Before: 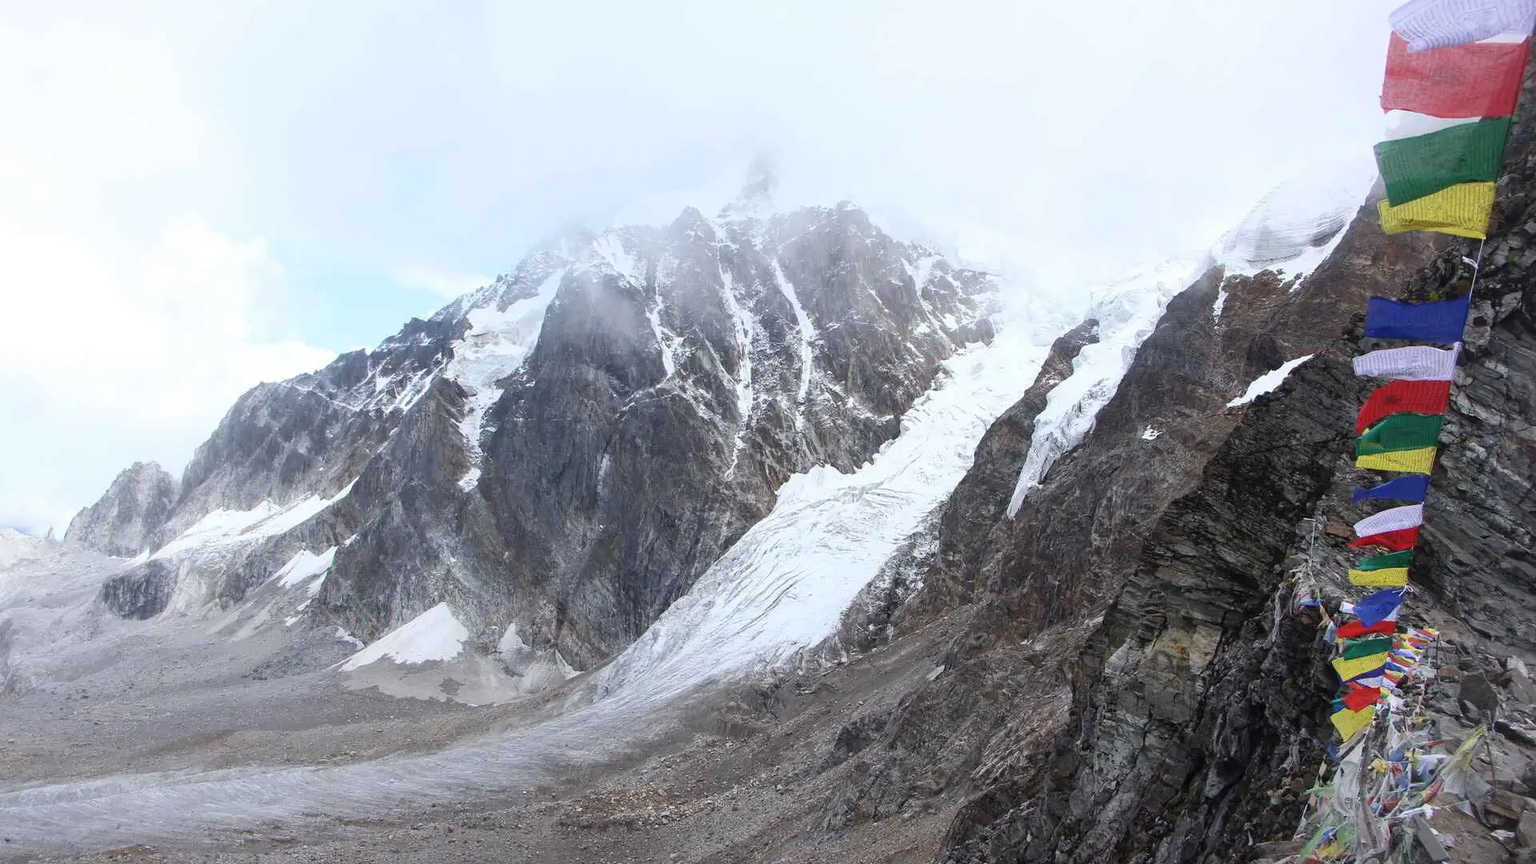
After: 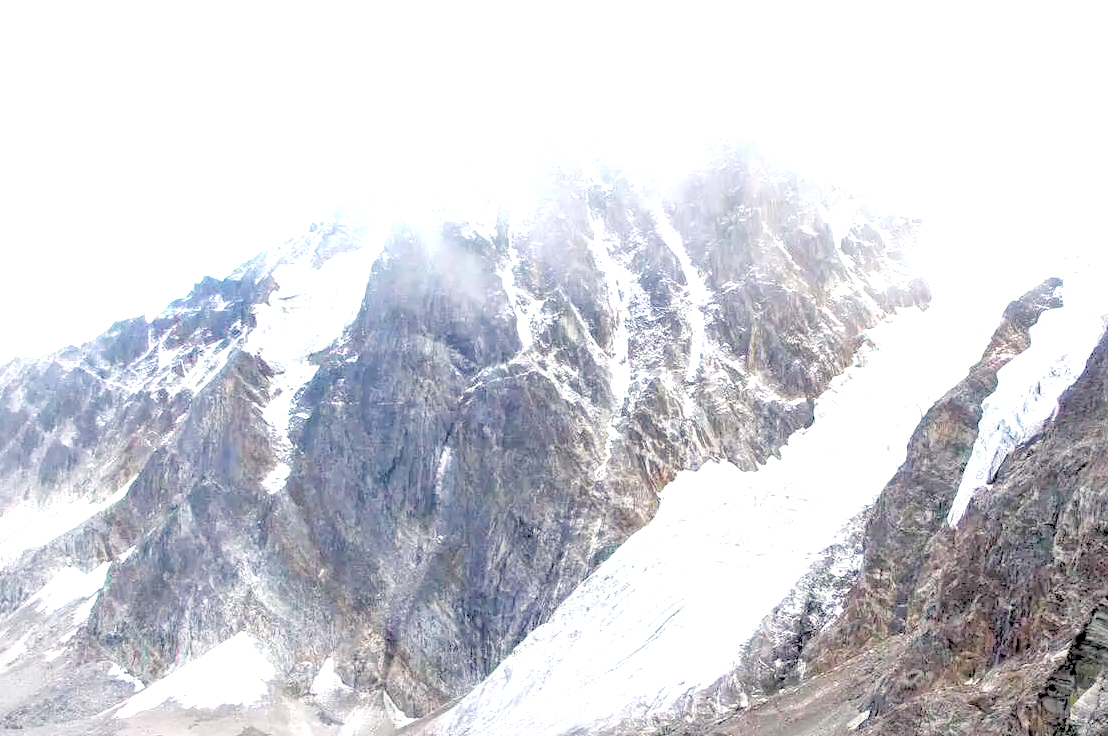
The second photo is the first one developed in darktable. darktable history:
crop: left 16.202%, top 11.208%, right 26.045%, bottom 20.557%
exposure: black level correction 0, exposure 0.9 EV, compensate exposure bias true, compensate highlight preservation false
local contrast: on, module defaults
color balance rgb: shadows lift › chroma 1%, shadows lift › hue 240.84°, highlights gain › chroma 2%, highlights gain › hue 73.2°, global offset › luminance -0.5%, perceptual saturation grading › global saturation 20%, perceptual saturation grading › highlights -25%, perceptual saturation grading › shadows 50%, global vibrance 15%
rgb levels: levels [[0.027, 0.429, 0.996], [0, 0.5, 1], [0, 0.5, 1]]
